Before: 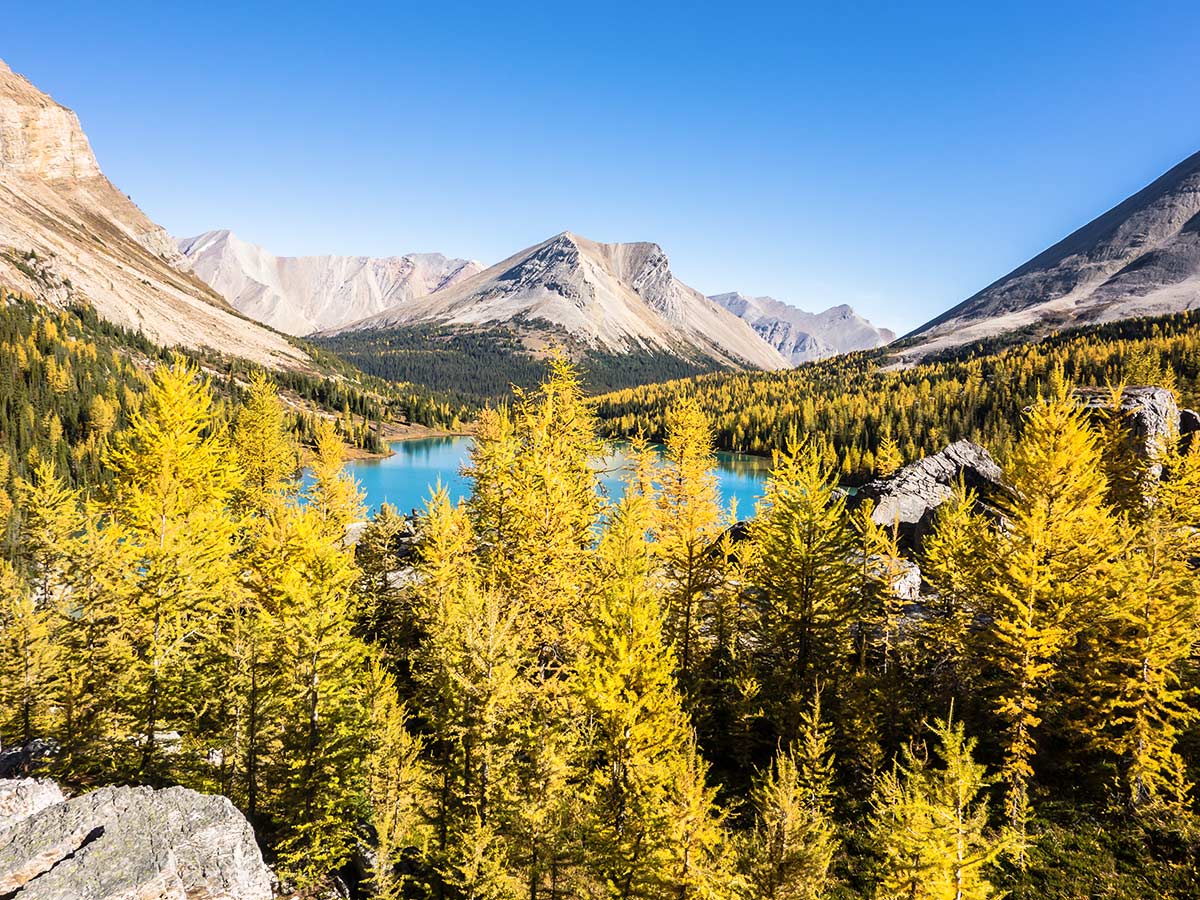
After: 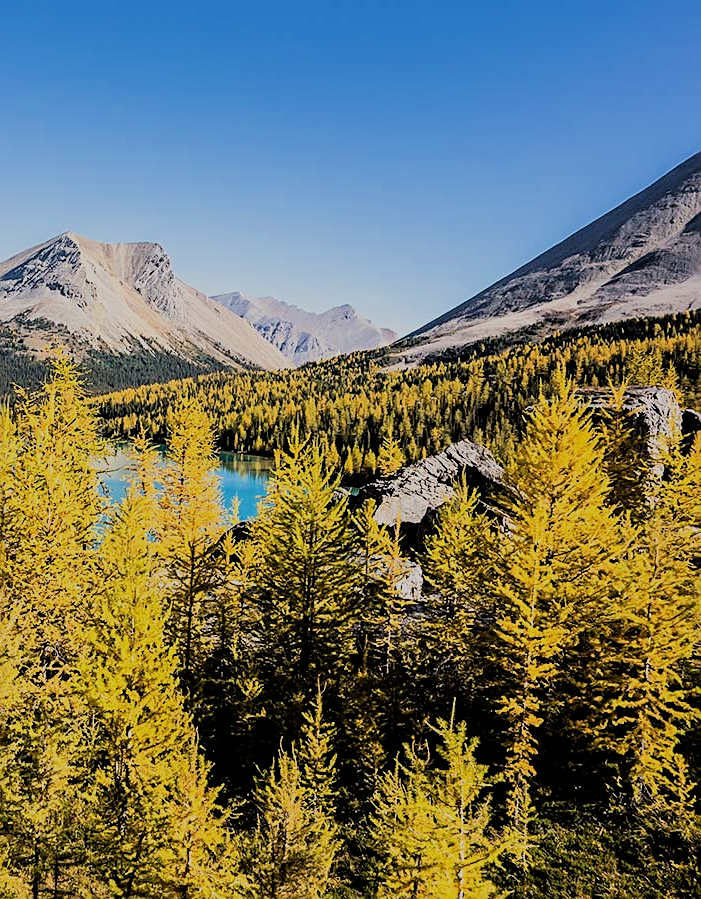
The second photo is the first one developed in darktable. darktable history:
crop: left 41.583%
sharpen: on, module defaults
filmic rgb: black relative exposure -6.04 EV, white relative exposure 6.97 EV, threshold 5.99 EV, hardness 2.25, color science v6 (2022), enable highlight reconstruction true
